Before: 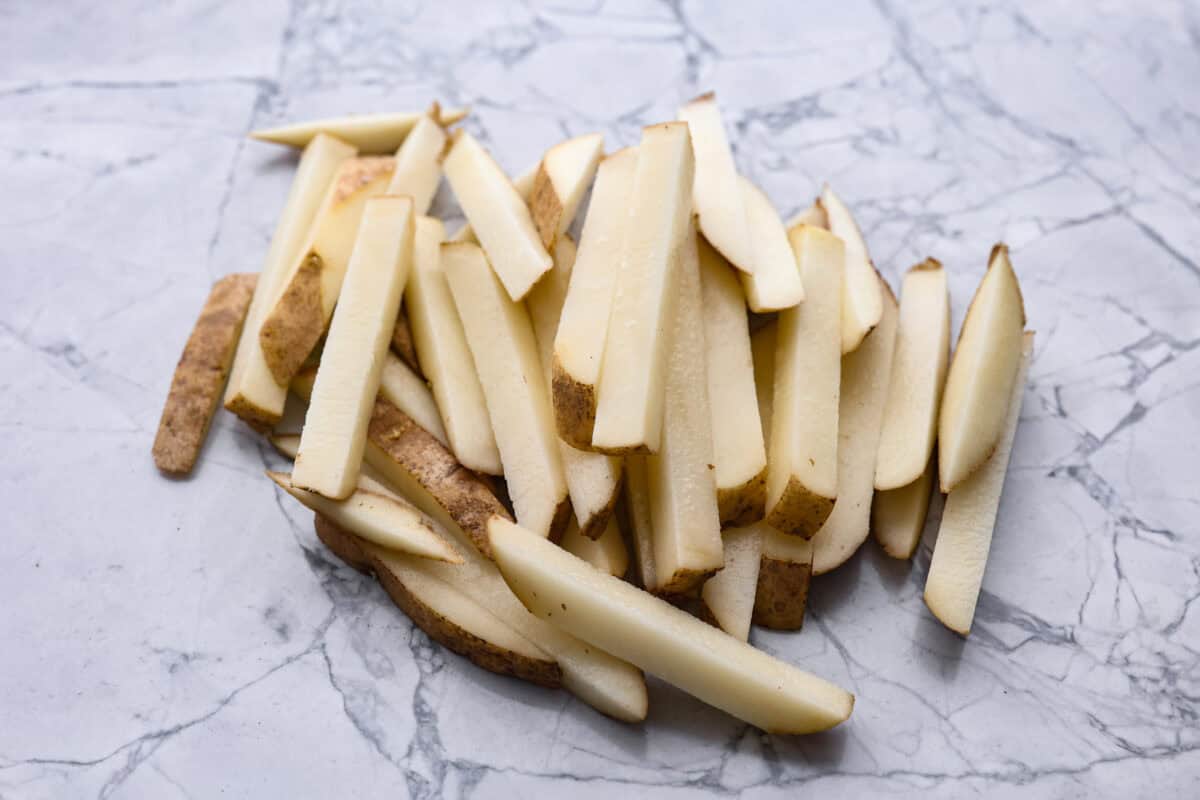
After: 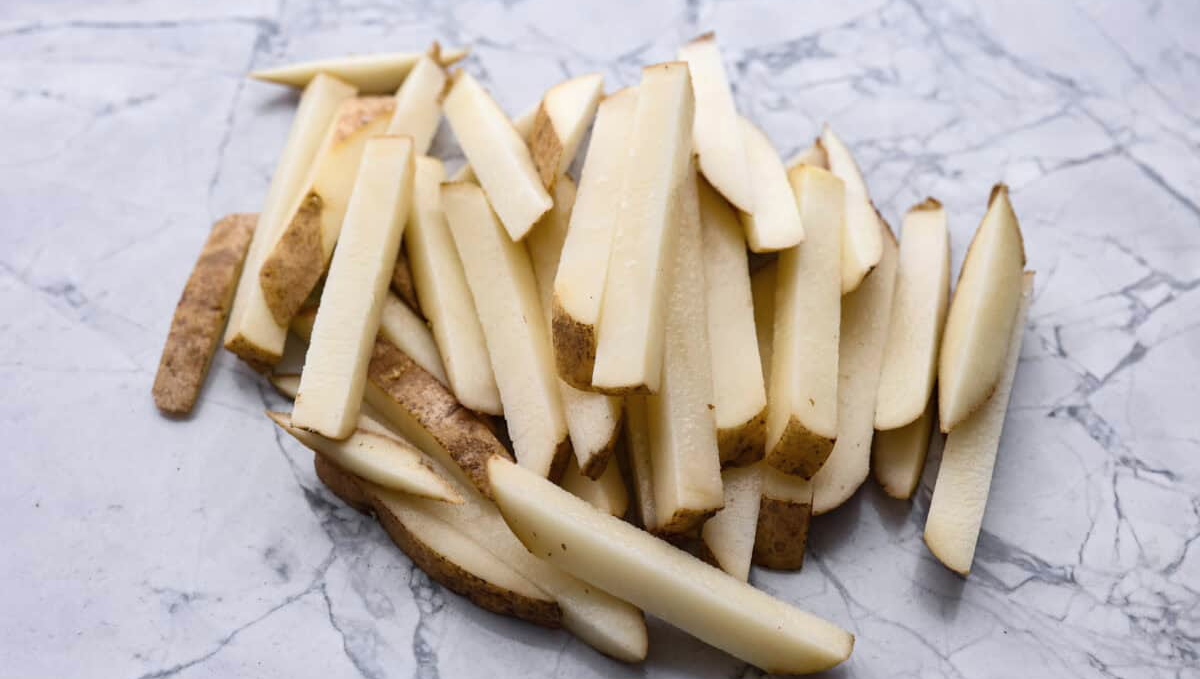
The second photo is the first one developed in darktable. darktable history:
contrast brightness saturation: saturation -0.057
crop: top 7.618%, bottom 7.476%
